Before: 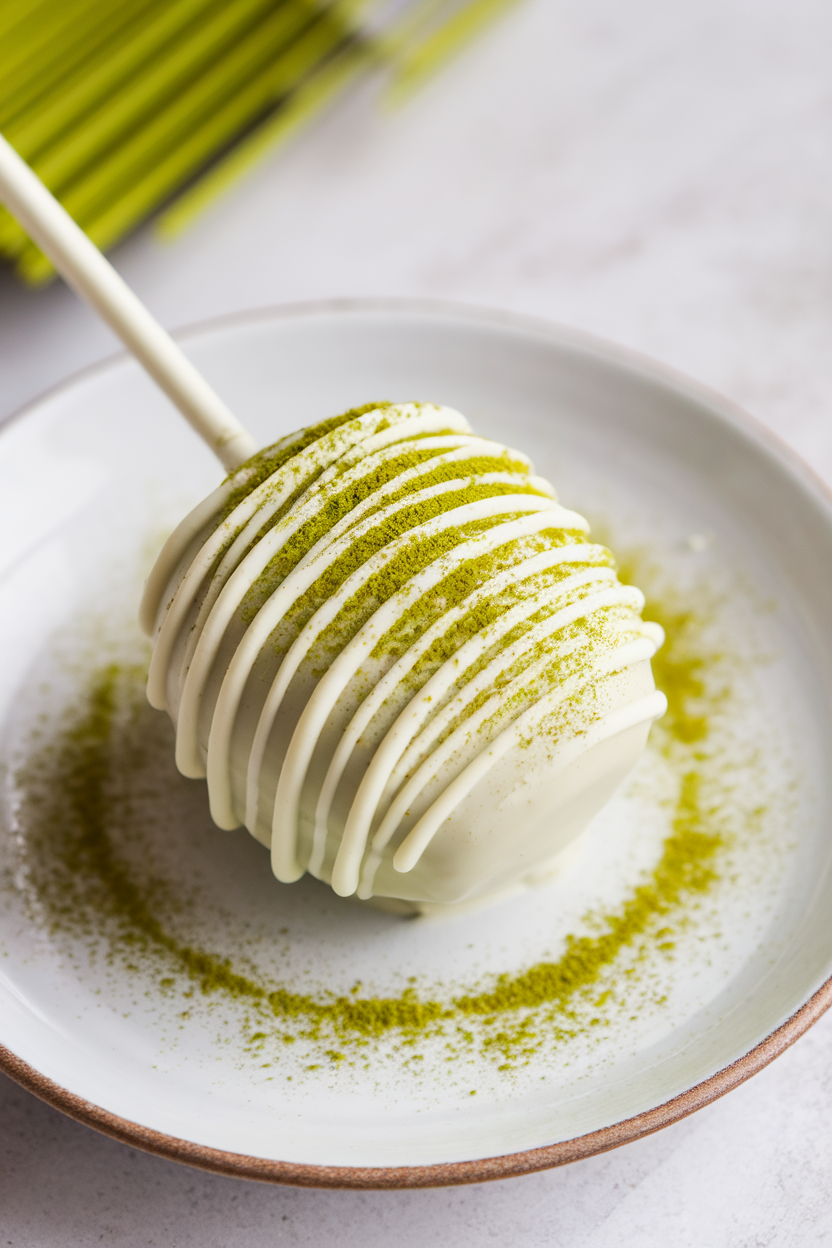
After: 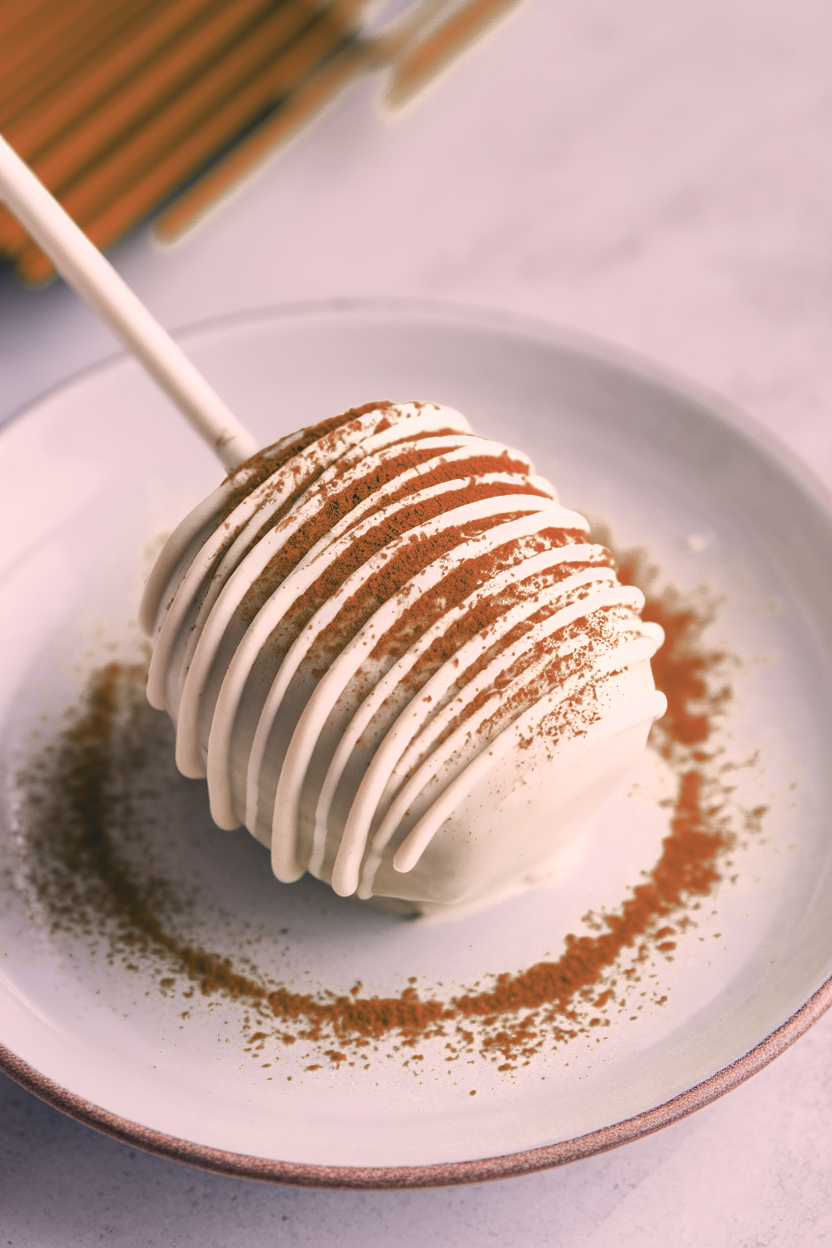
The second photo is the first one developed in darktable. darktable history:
color zones: curves: ch0 [(0.006, 0.385) (0.143, 0.563) (0.243, 0.321) (0.352, 0.464) (0.516, 0.456) (0.625, 0.5) (0.75, 0.5) (0.875, 0.5)]; ch1 [(0, 0.5) (0.134, 0.504) (0.246, 0.463) (0.421, 0.515) (0.5, 0.56) (0.625, 0.5) (0.75, 0.5) (0.875, 0.5)]; ch2 [(0, 0.5) (0.131, 0.426) (0.307, 0.289) (0.38, 0.188) (0.513, 0.216) (0.625, 0.548) (0.75, 0.468) (0.838, 0.396) (0.971, 0.311)]
color correction: highlights a* 14.34, highlights b* 5.76, shadows a* -5.99, shadows b* -15.76, saturation 0.827
